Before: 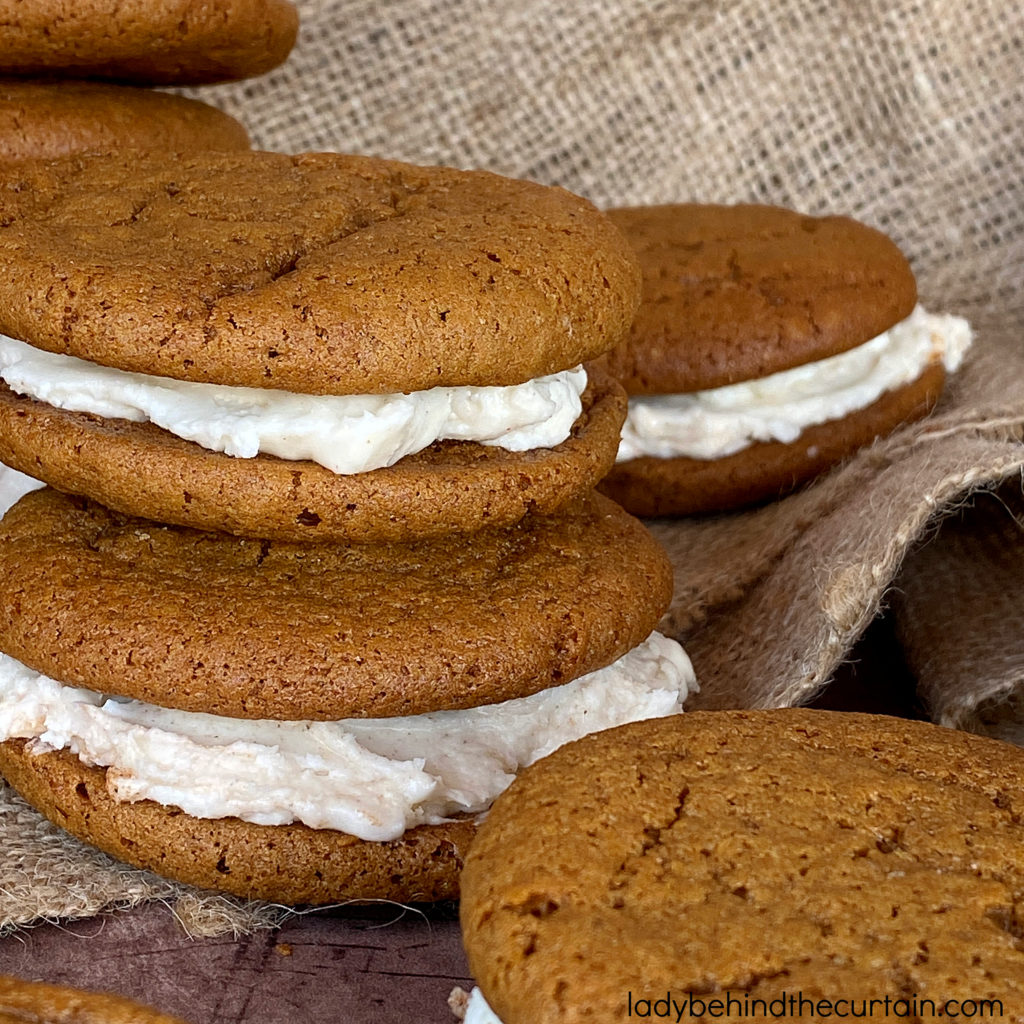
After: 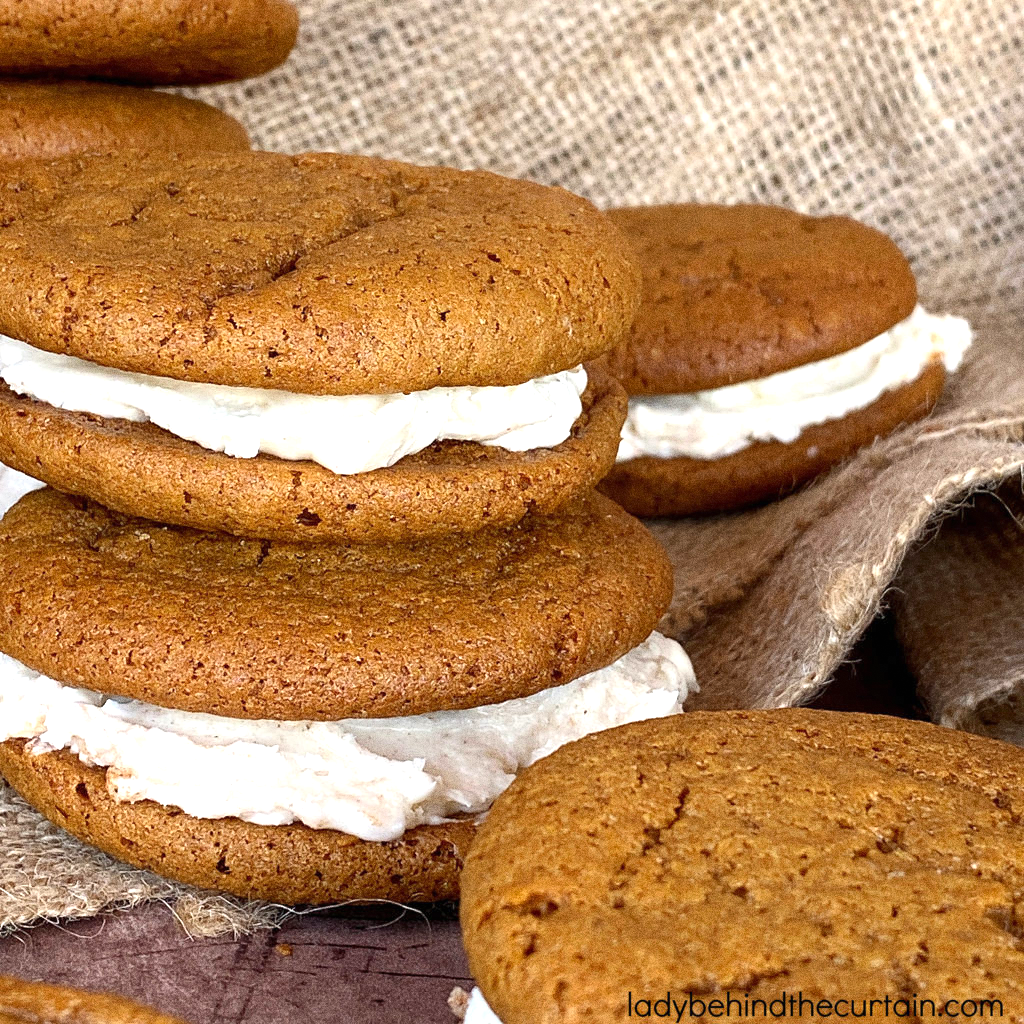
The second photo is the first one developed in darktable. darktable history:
exposure: black level correction 0, exposure 0.7 EV, compensate exposure bias true, compensate highlight preservation false
grain: coarseness 0.09 ISO, strength 40%
